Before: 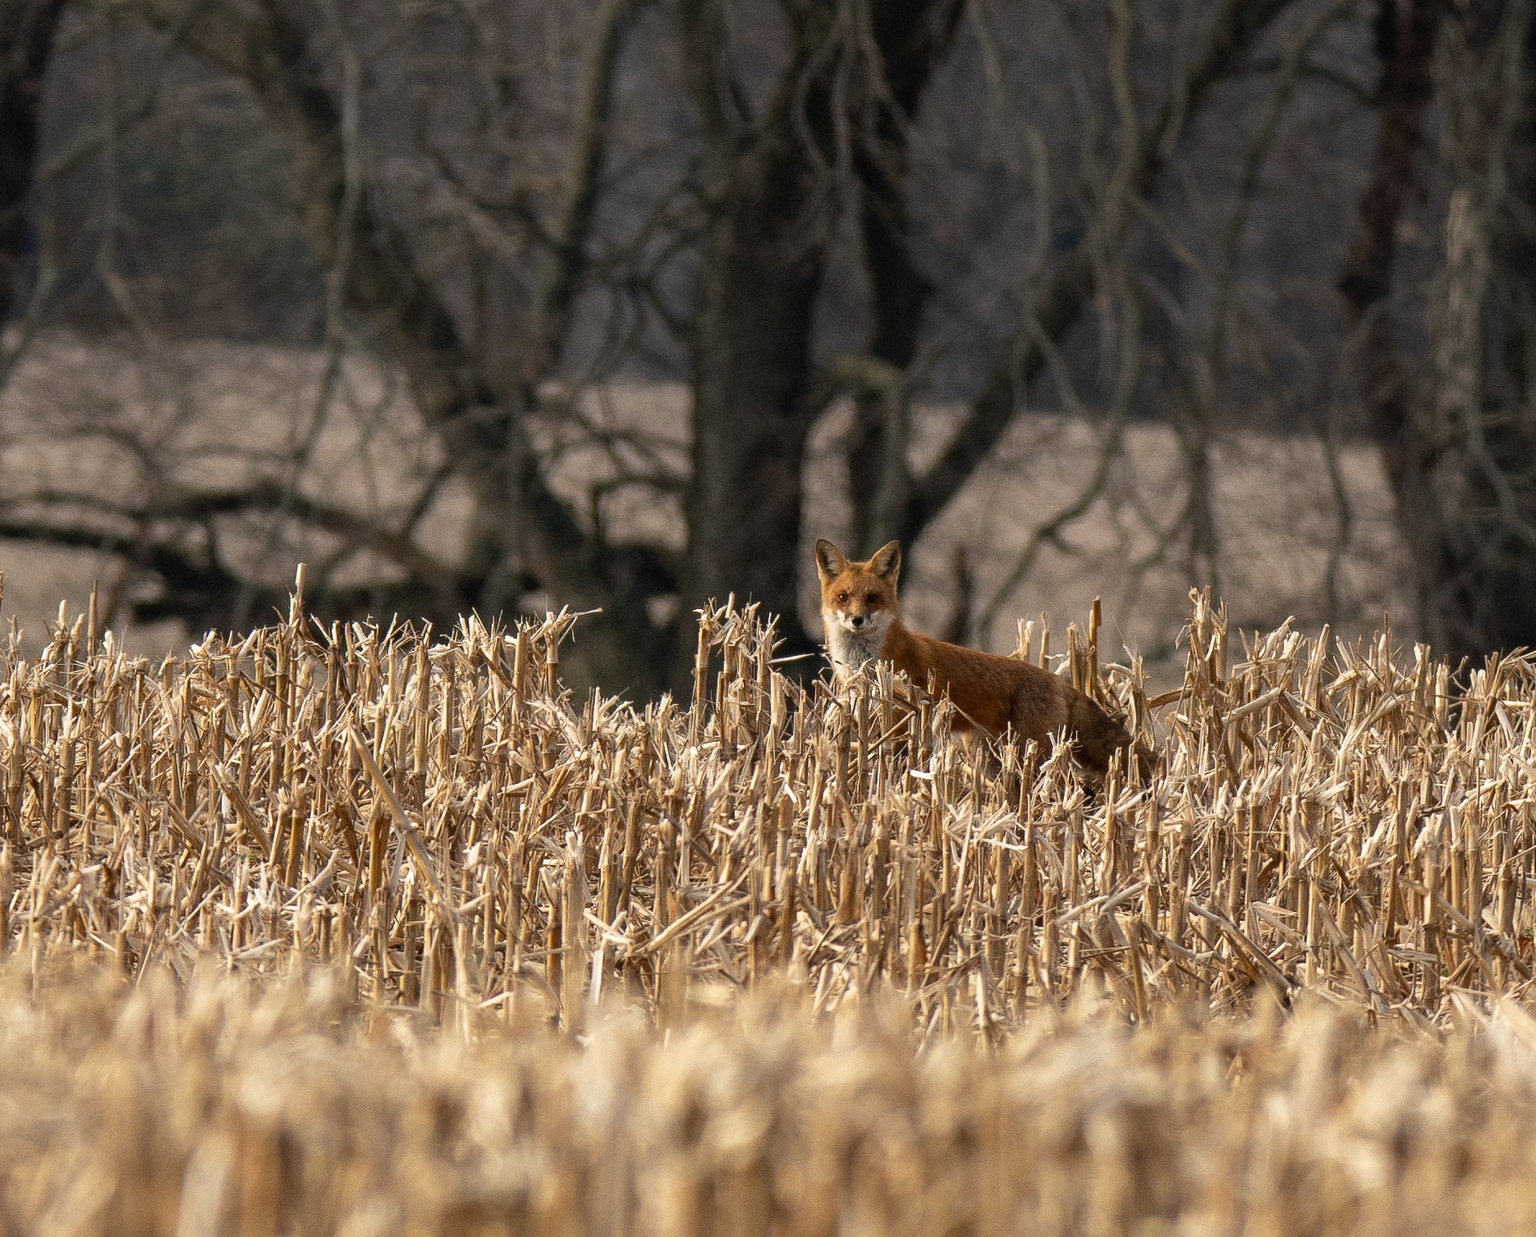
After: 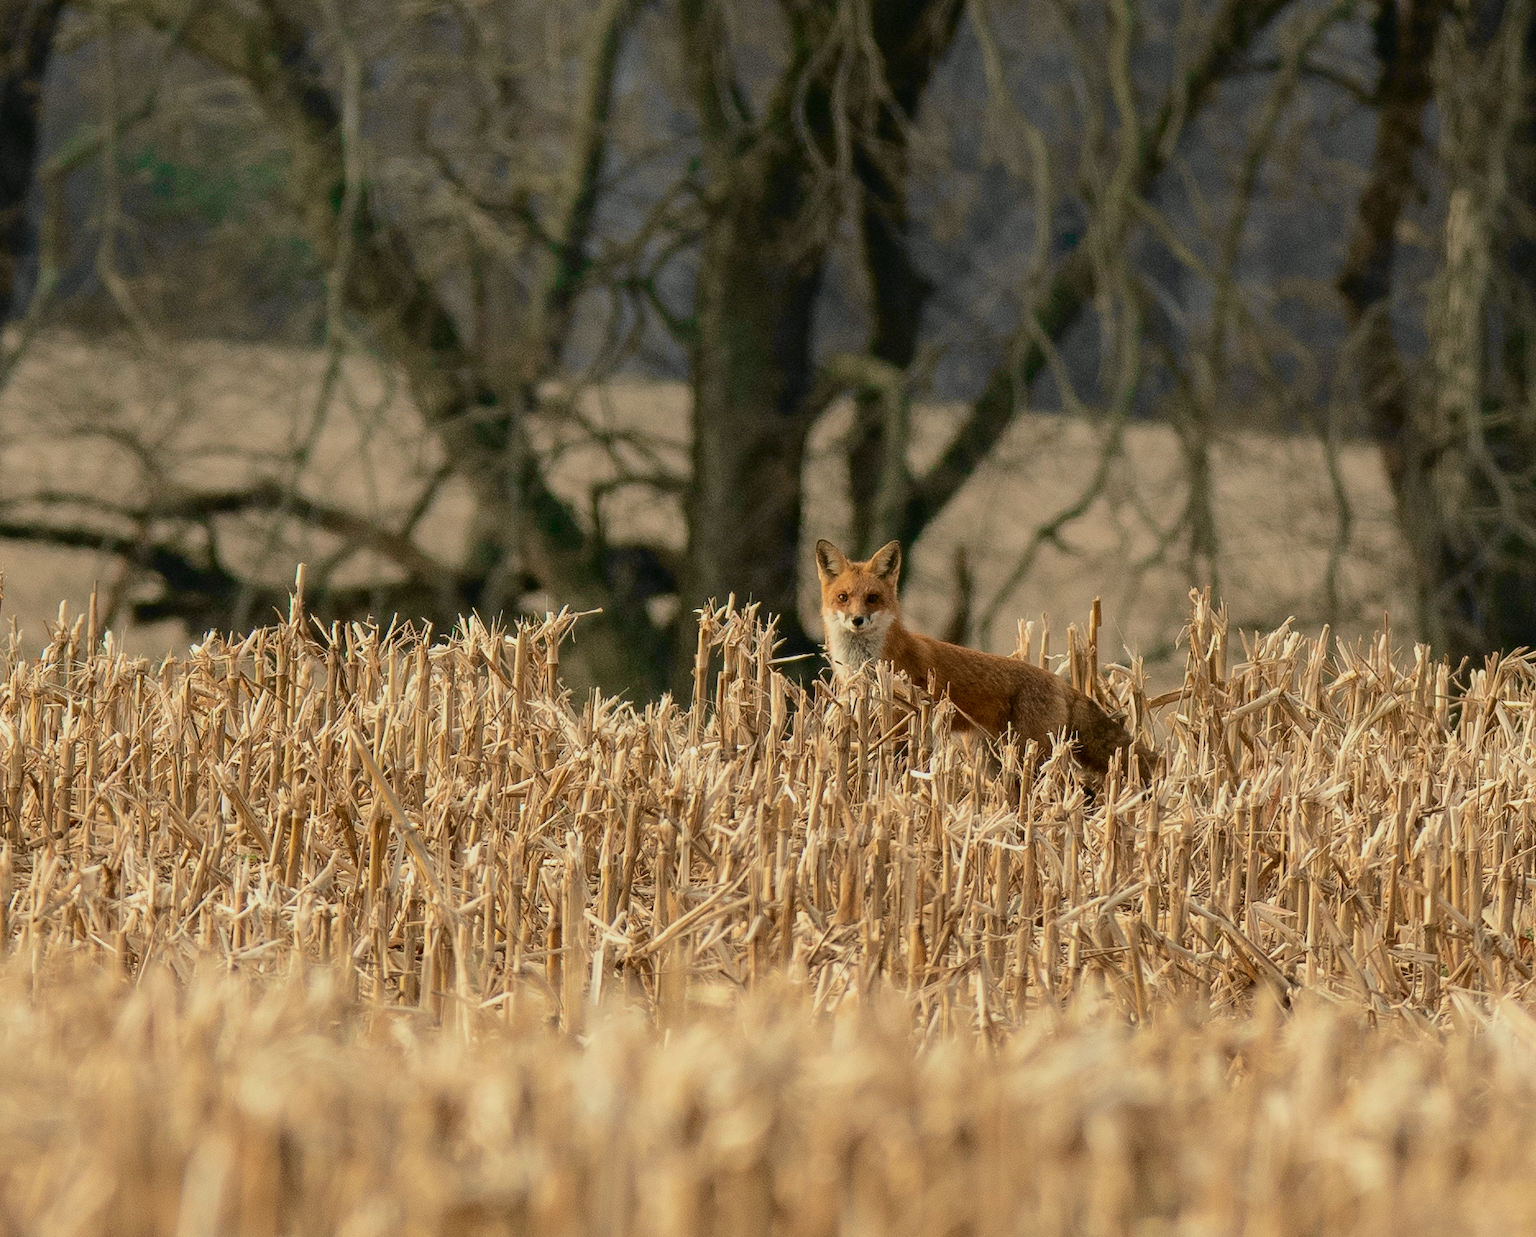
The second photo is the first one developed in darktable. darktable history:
tone curve: curves: ch0 [(0, 0) (0.402, 0.473) (0.673, 0.68) (0.899, 0.832) (0.999, 0.903)]; ch1 [(0, 0) (0.405, 0.254) (0.481, 0.427) (0.498, 0.49) (0.507, 0.5) (0.53, 0.532) (0.582, 0.583) (0.68, 0.672) (0.791, 0.748) (1, 0.896)]; ch2 [(0, 0) (0.199, 0.414) (0.438, 0.49) (0.496, 0.501) (0.515, 0.546) (0.577, 0.605) (0.632, 0.649) (0.717, 0.727) (0.845, 0.855) (0.998, 0.977)], color space Lab, independent channels, preserve colors none
